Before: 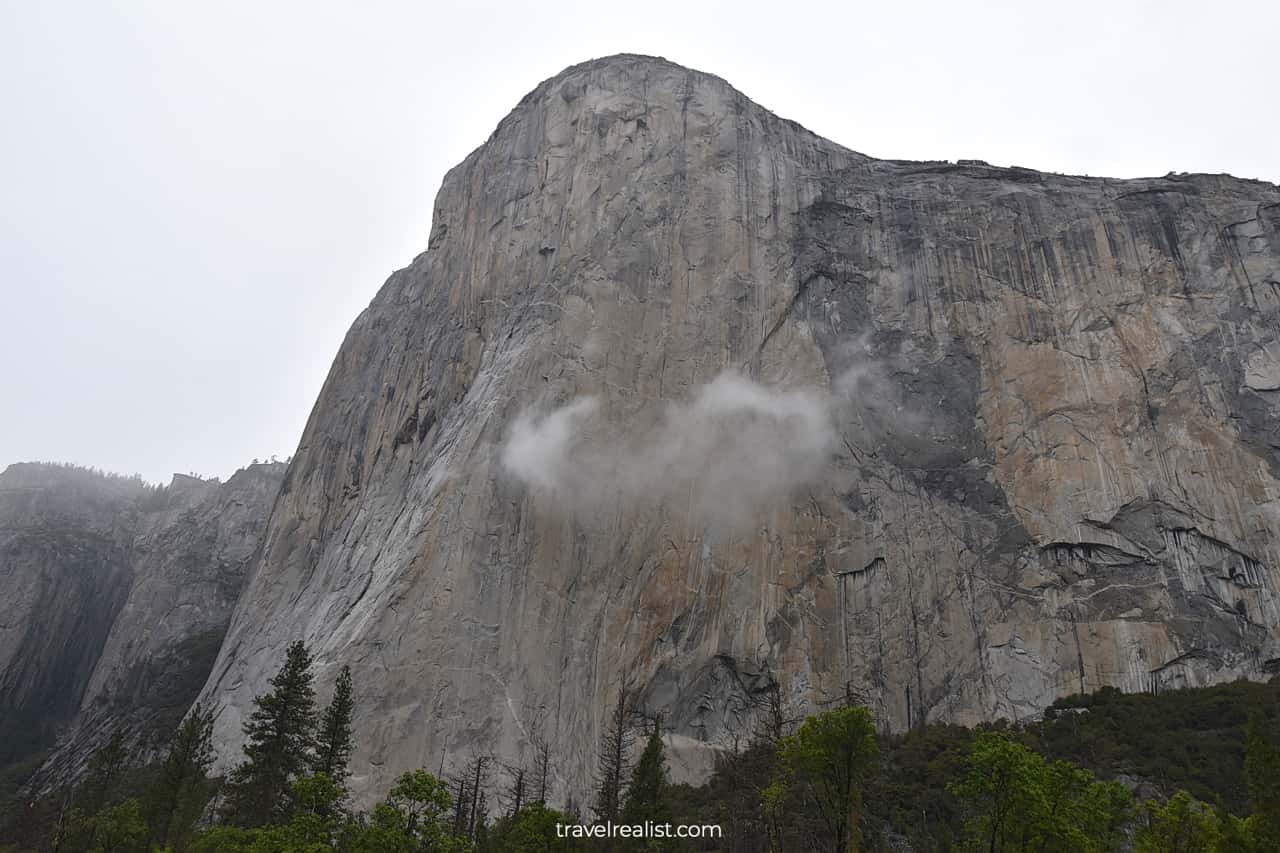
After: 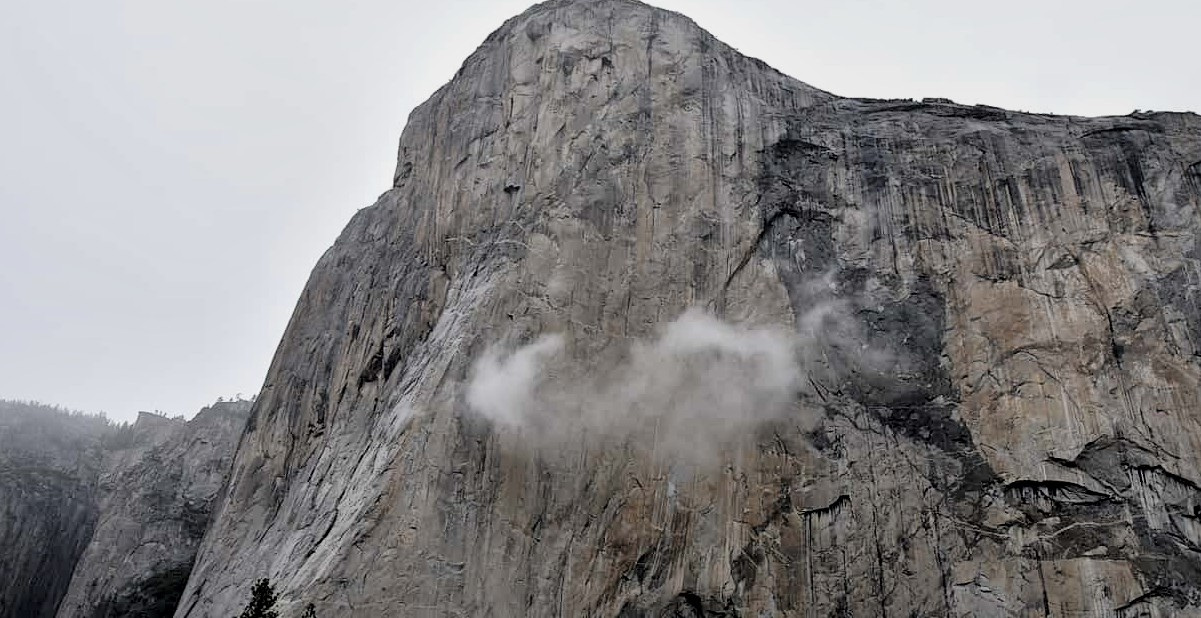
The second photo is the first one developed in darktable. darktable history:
rotate and perspective: crop left 0, crop top 0
local contrast: mode bilateral grid, contrast 20, coarseness 50, detail 159%, midtone range 0.2
filmic rgb: black relative exposure -3.86 EV, white relative exposure 3.48 EV, hardness 2.63, contrast 1.103
crop: left 2.737%, top 7.287%, right 3.421%, bottom 20.179%
